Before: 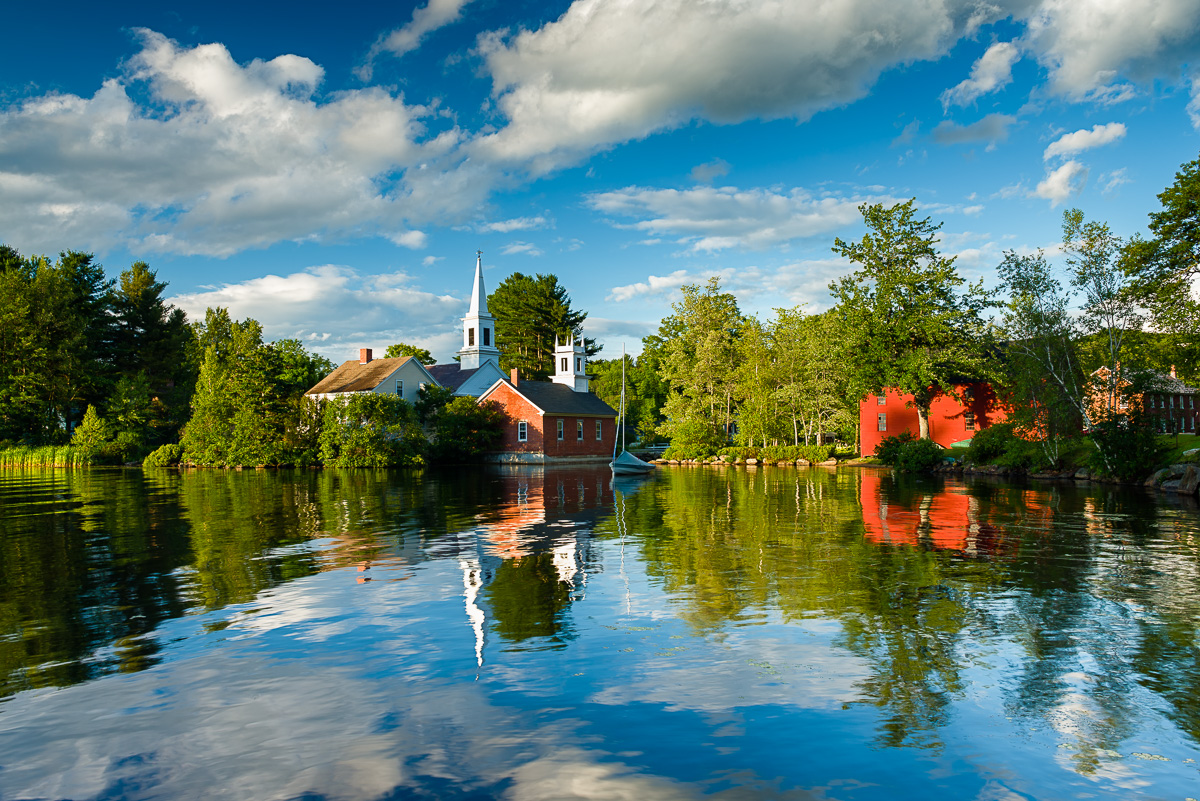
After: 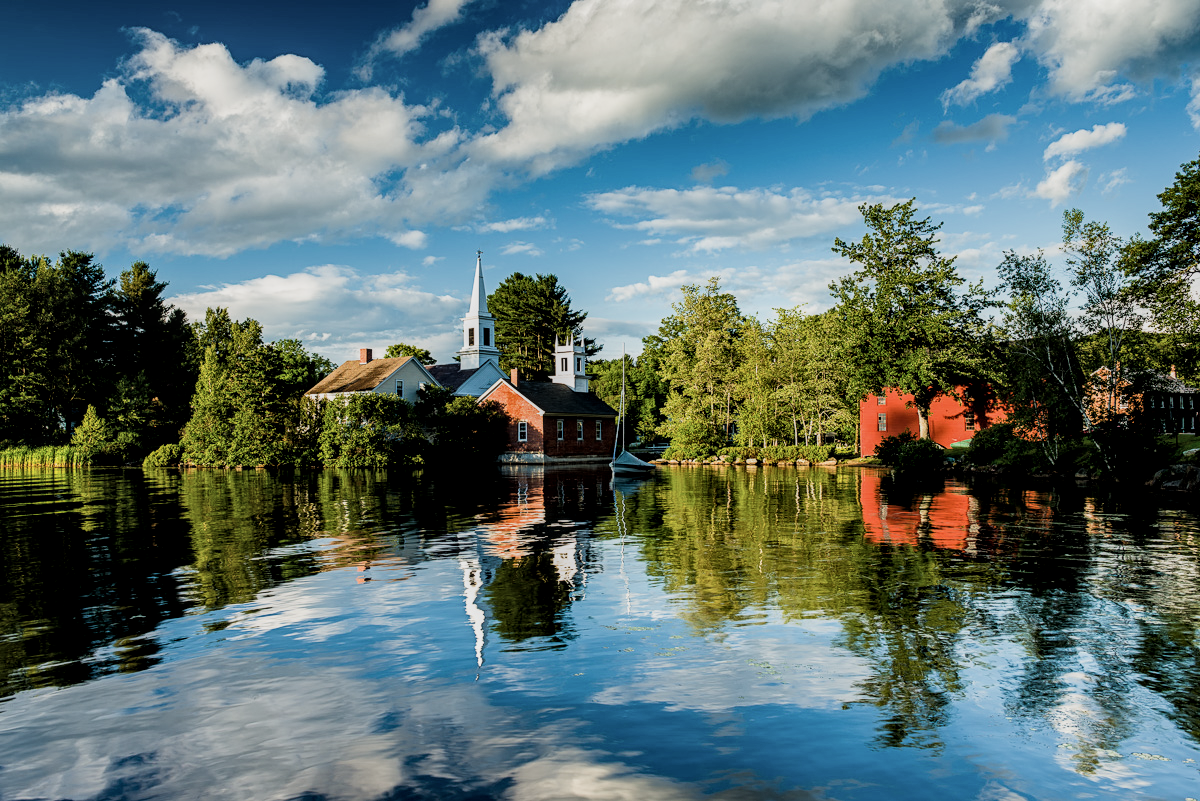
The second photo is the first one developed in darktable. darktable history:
color correction: highlights b* 0.051, saturation 0.859
local contrast: detail 130%
filmic rgb: black relative exposure -5.08 EV, white relative exposure 3.98 EV, threshold 3.02 EV, hardness 2.89, contrast 1.299, highlights saturation mix -30.45%, enable highlight reconstruction true
